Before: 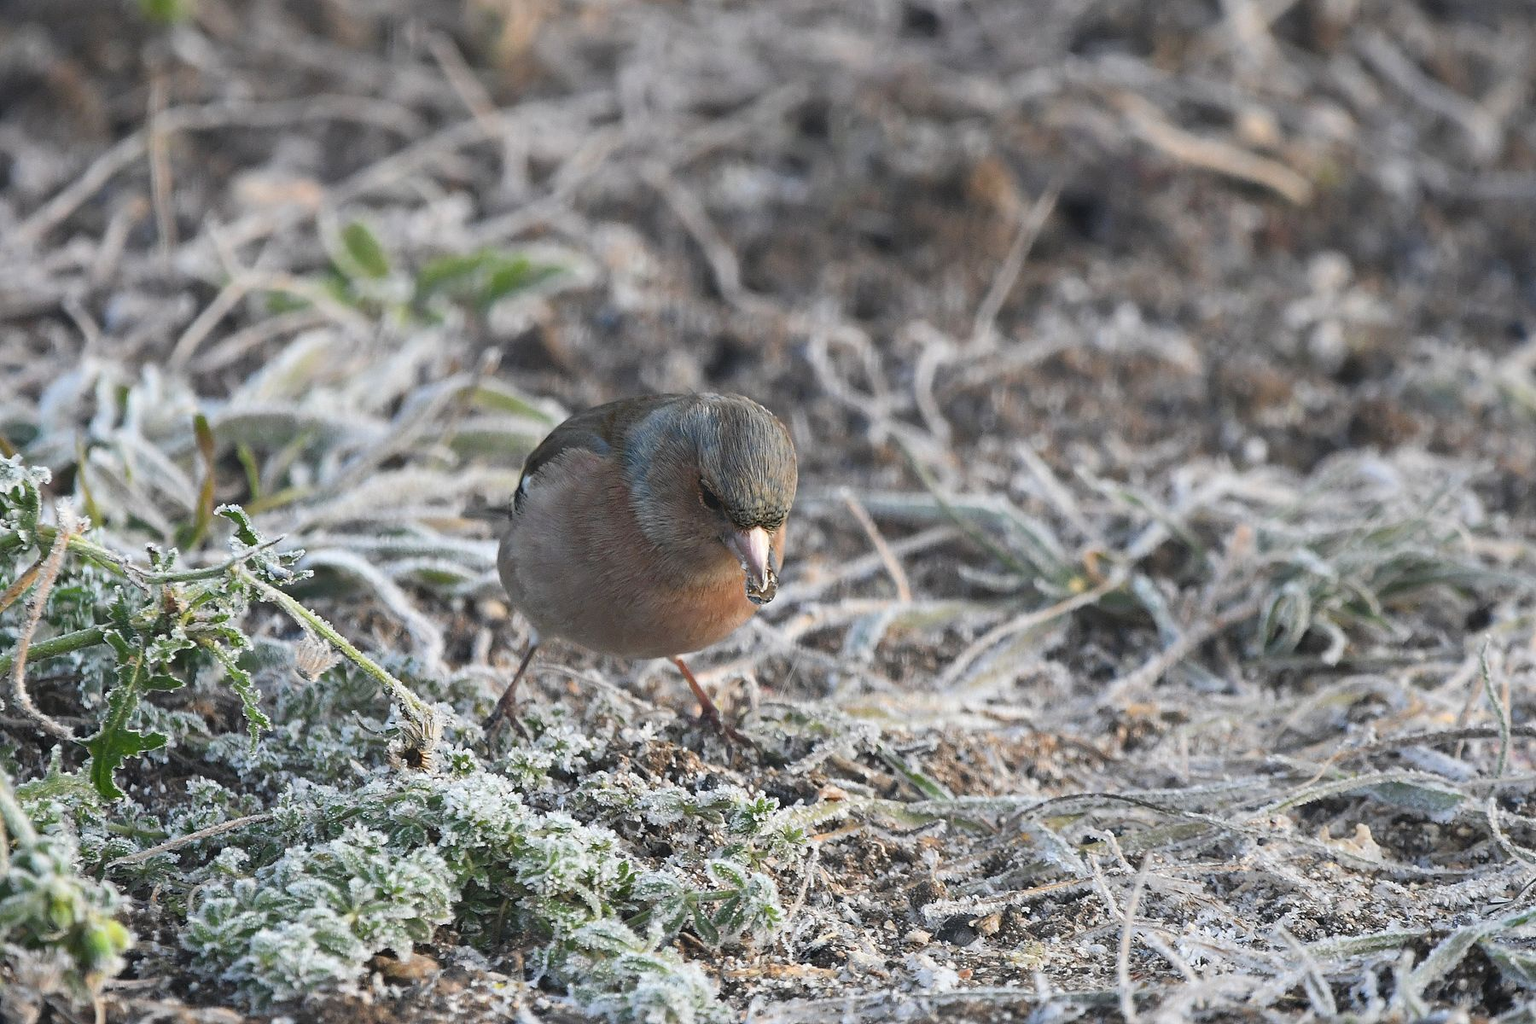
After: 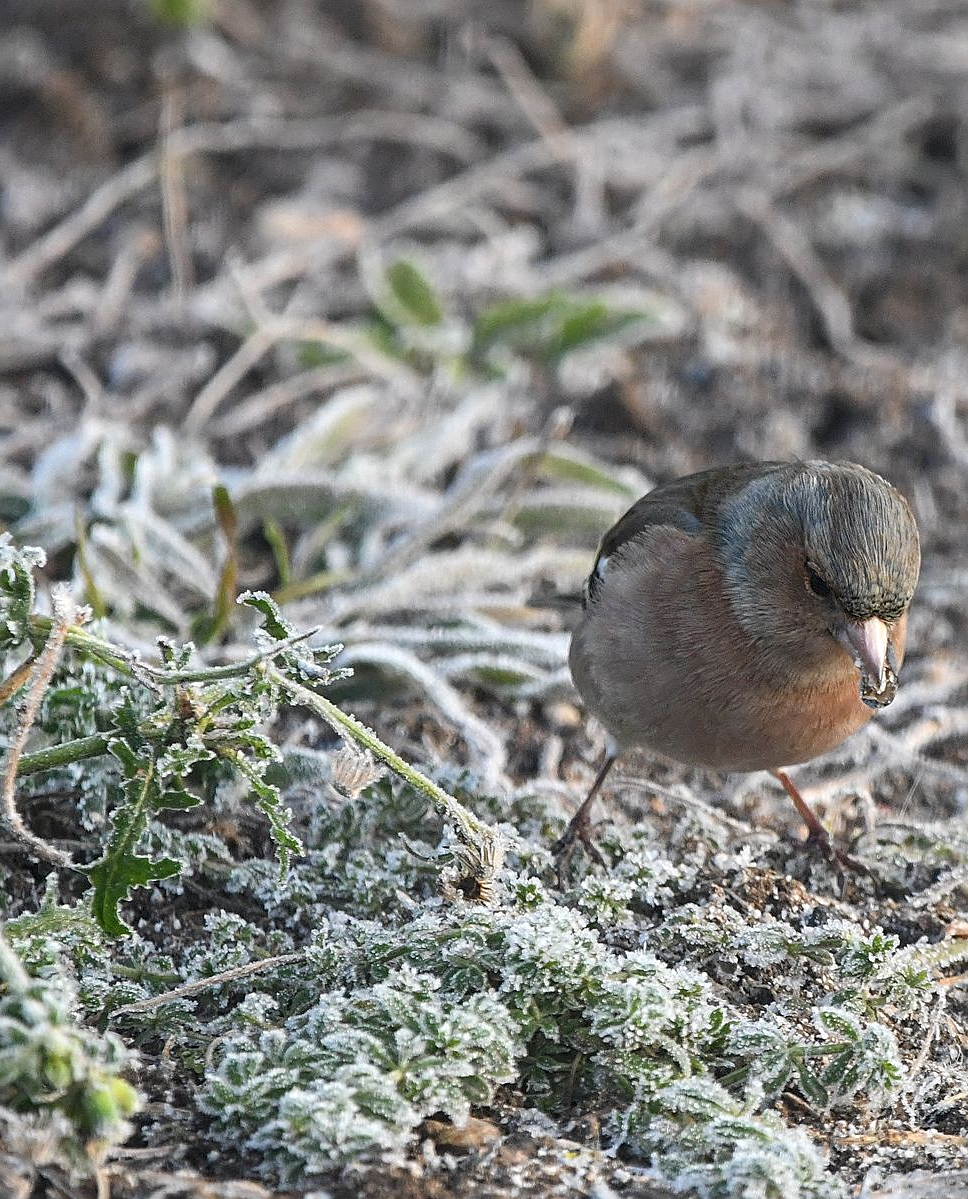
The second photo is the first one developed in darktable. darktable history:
local contrast: on, module defaults
crop: left 0.785%, right 45.416%, bottom 0.081%
sharpen: radius 2.16, amount 0.384, threshold 0.148
